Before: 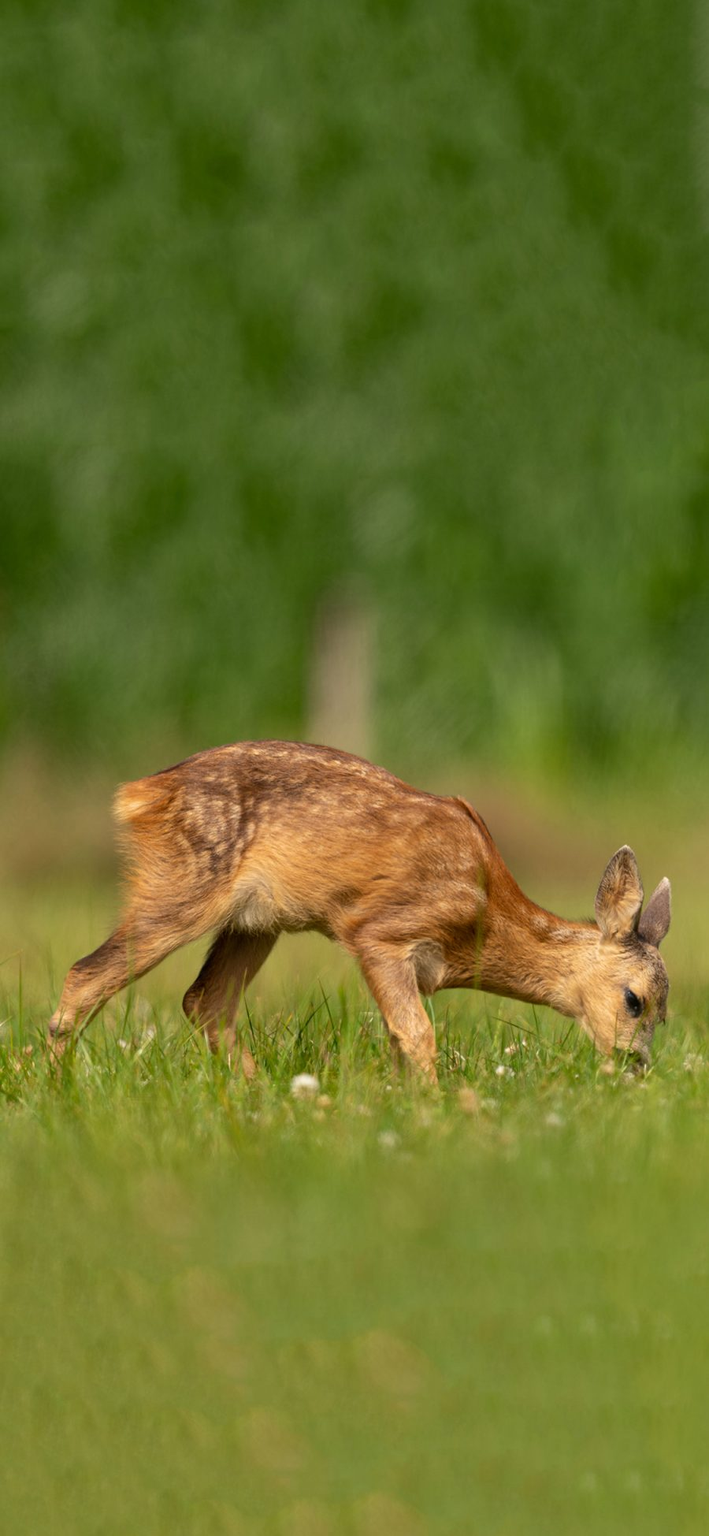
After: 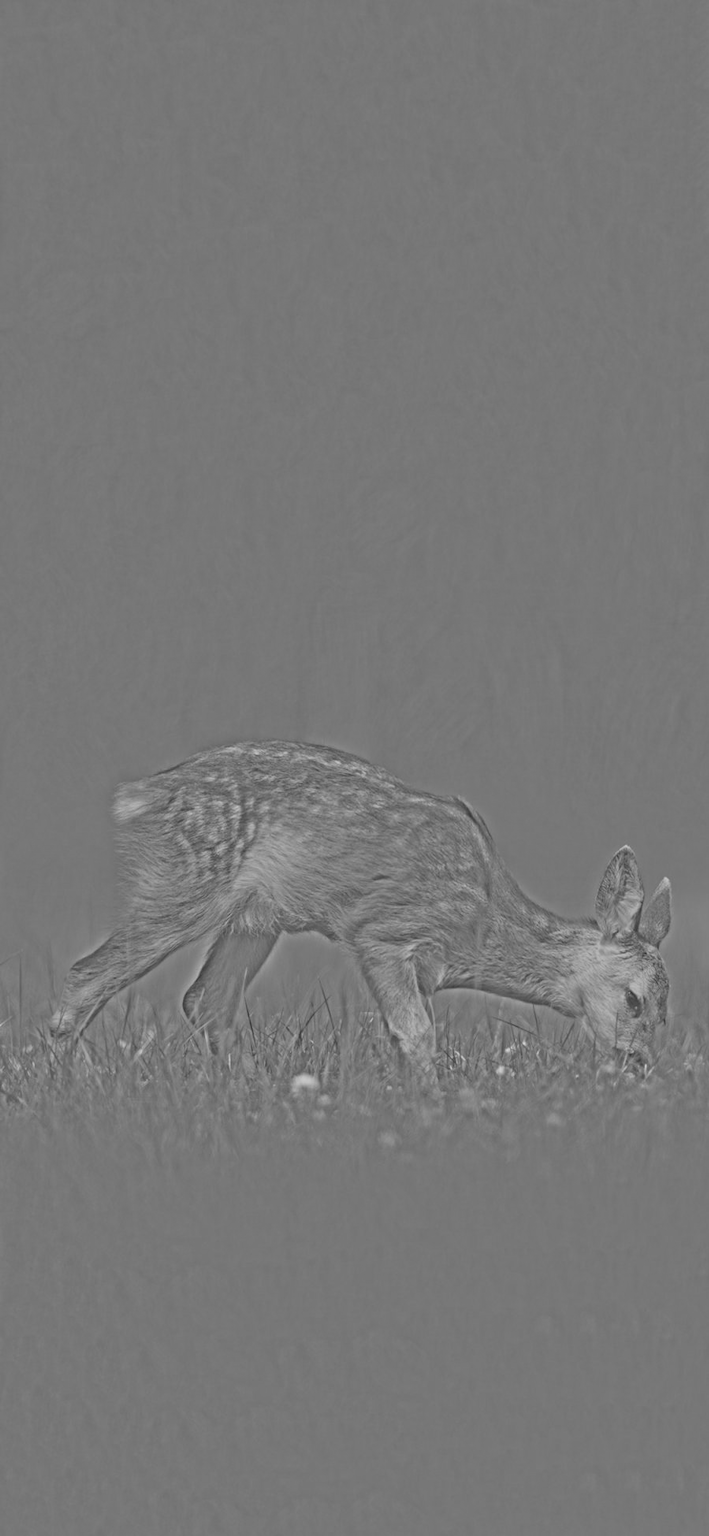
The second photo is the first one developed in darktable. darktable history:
highpass: sharpness 25.84%, contrast boost 14.94%
exposure: black level correction 0, exposure 1.741 EV, compensate exposure bias true, compensate highlight preservation false
